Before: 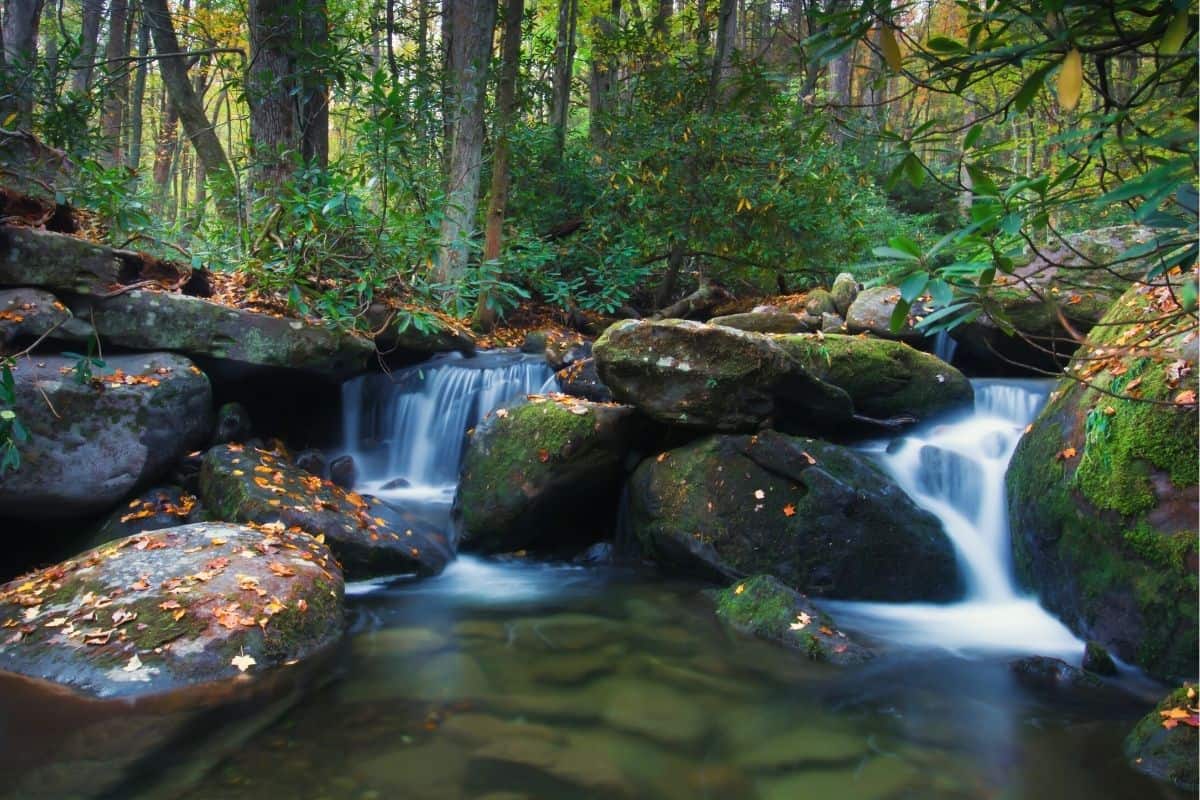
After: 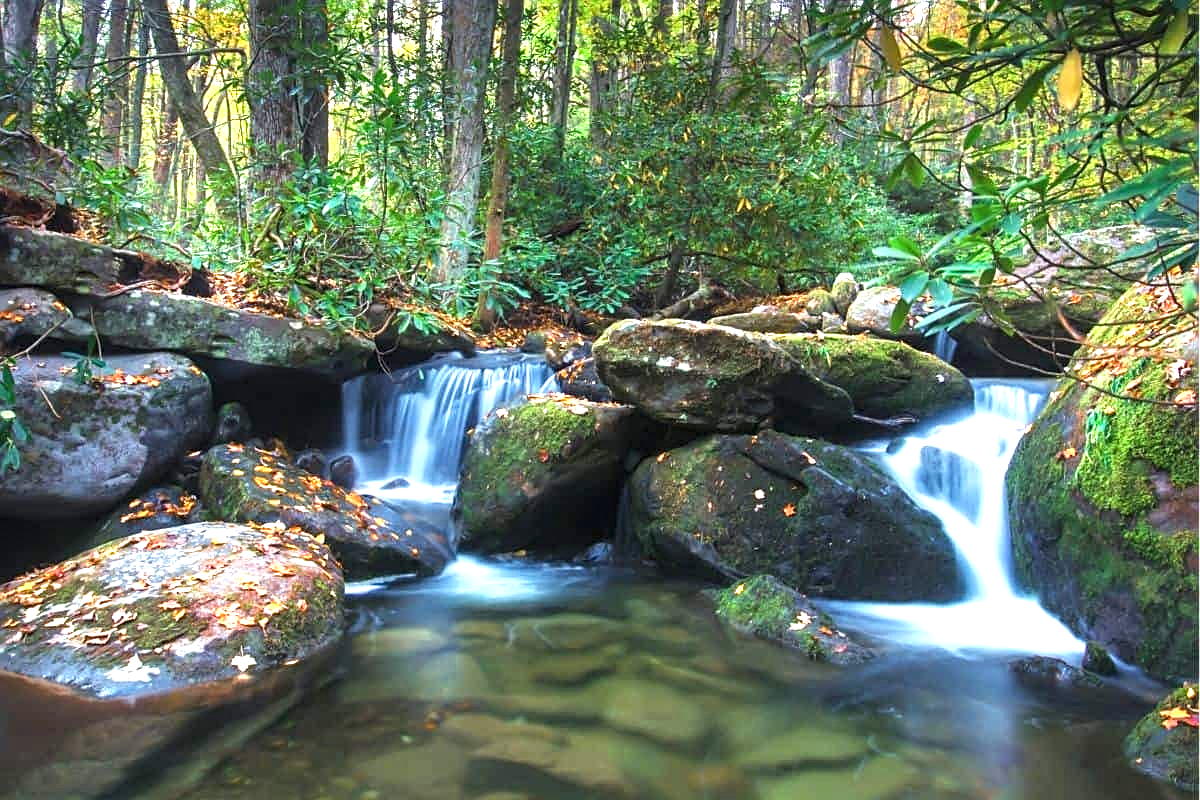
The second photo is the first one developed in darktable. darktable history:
local contrast: on, module defaults
exposure: black level correction 0, exposure 1.2 EV, compensate highlight preservation false
sharpen: on, module defaults
